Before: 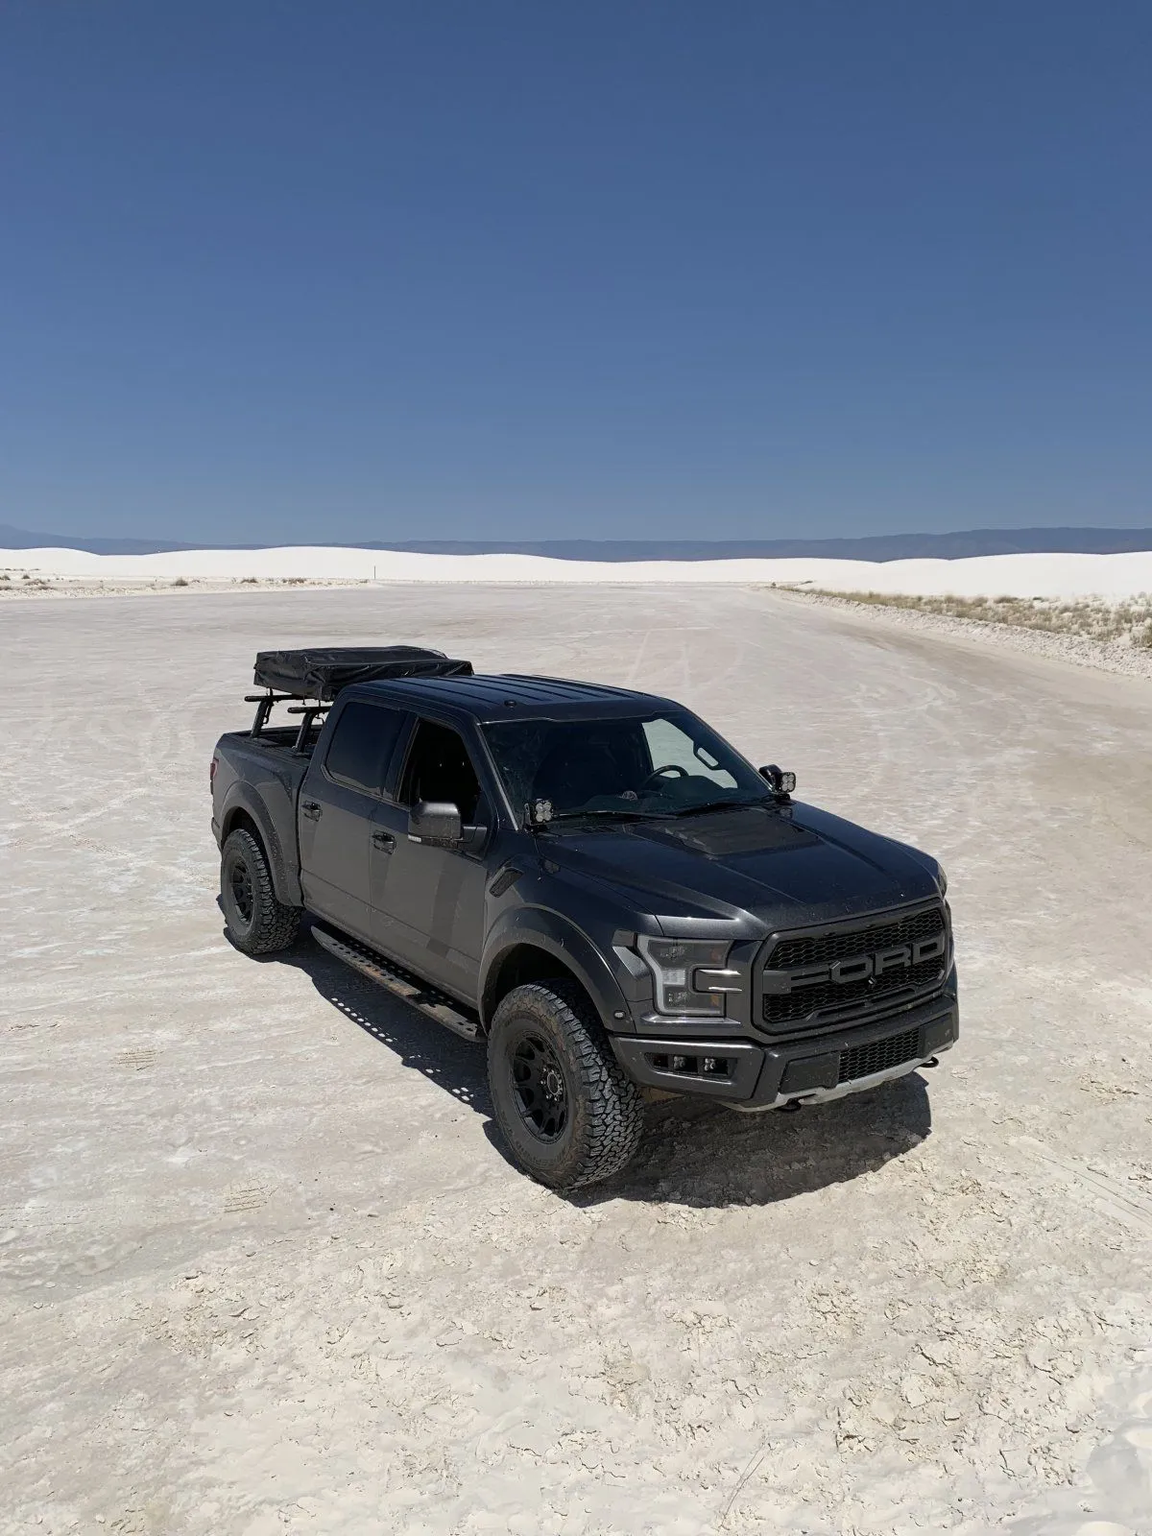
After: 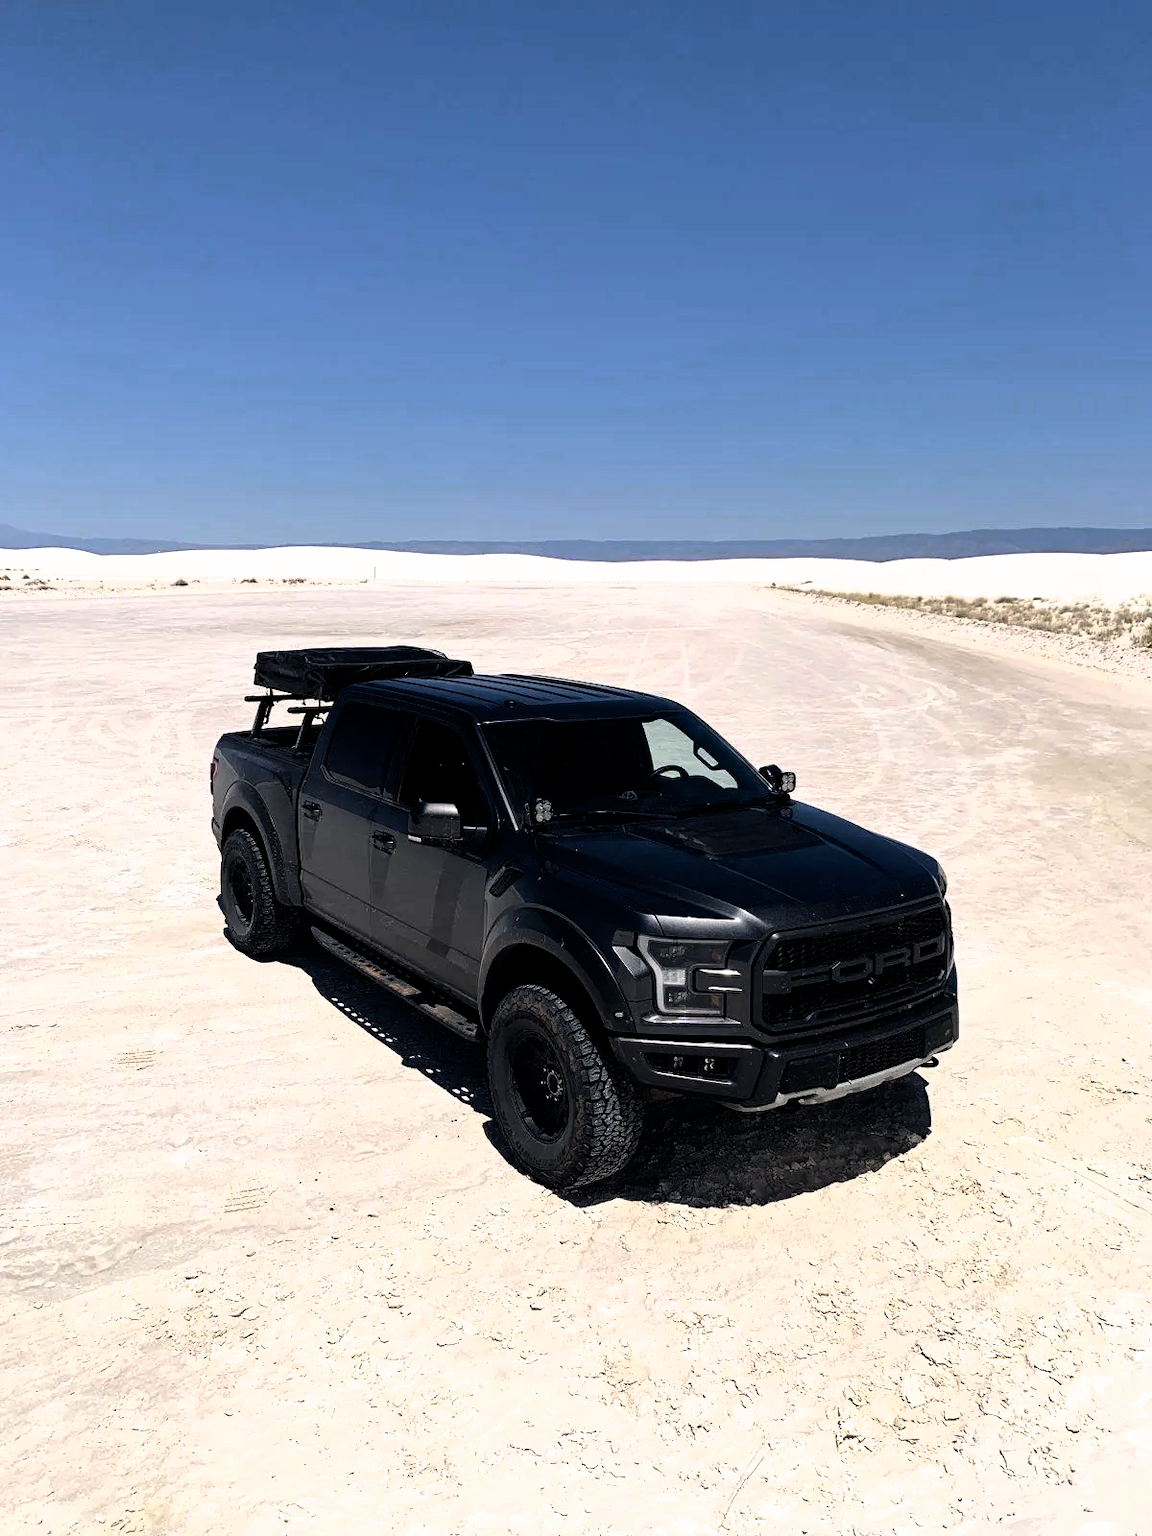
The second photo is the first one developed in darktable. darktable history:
contrast brightness saturation: contrast 0.04, saturation 0.16
filmic rgb: black relative exposure -8.2 EV, white relative exposure 2.2 EV, threshold 3 EV, hardness 7.11, latitude 85.74%, contrast 1.696, highlights saturation mix -4%, shadows ↔ highlights balance -2.69%, color science v5 (2021), contrast in shadows safe, contrast in highlights safe, enable highlight reconstruction true
color balance rgb: shadows lift › hue 87.51°, highlights gain › chroma 1.35%, highlights gain › hue 55.1°, global offset › chroma 0.13%, global offset › hue 253.66°, perceptual saturation grading › global saturation 16.38%
